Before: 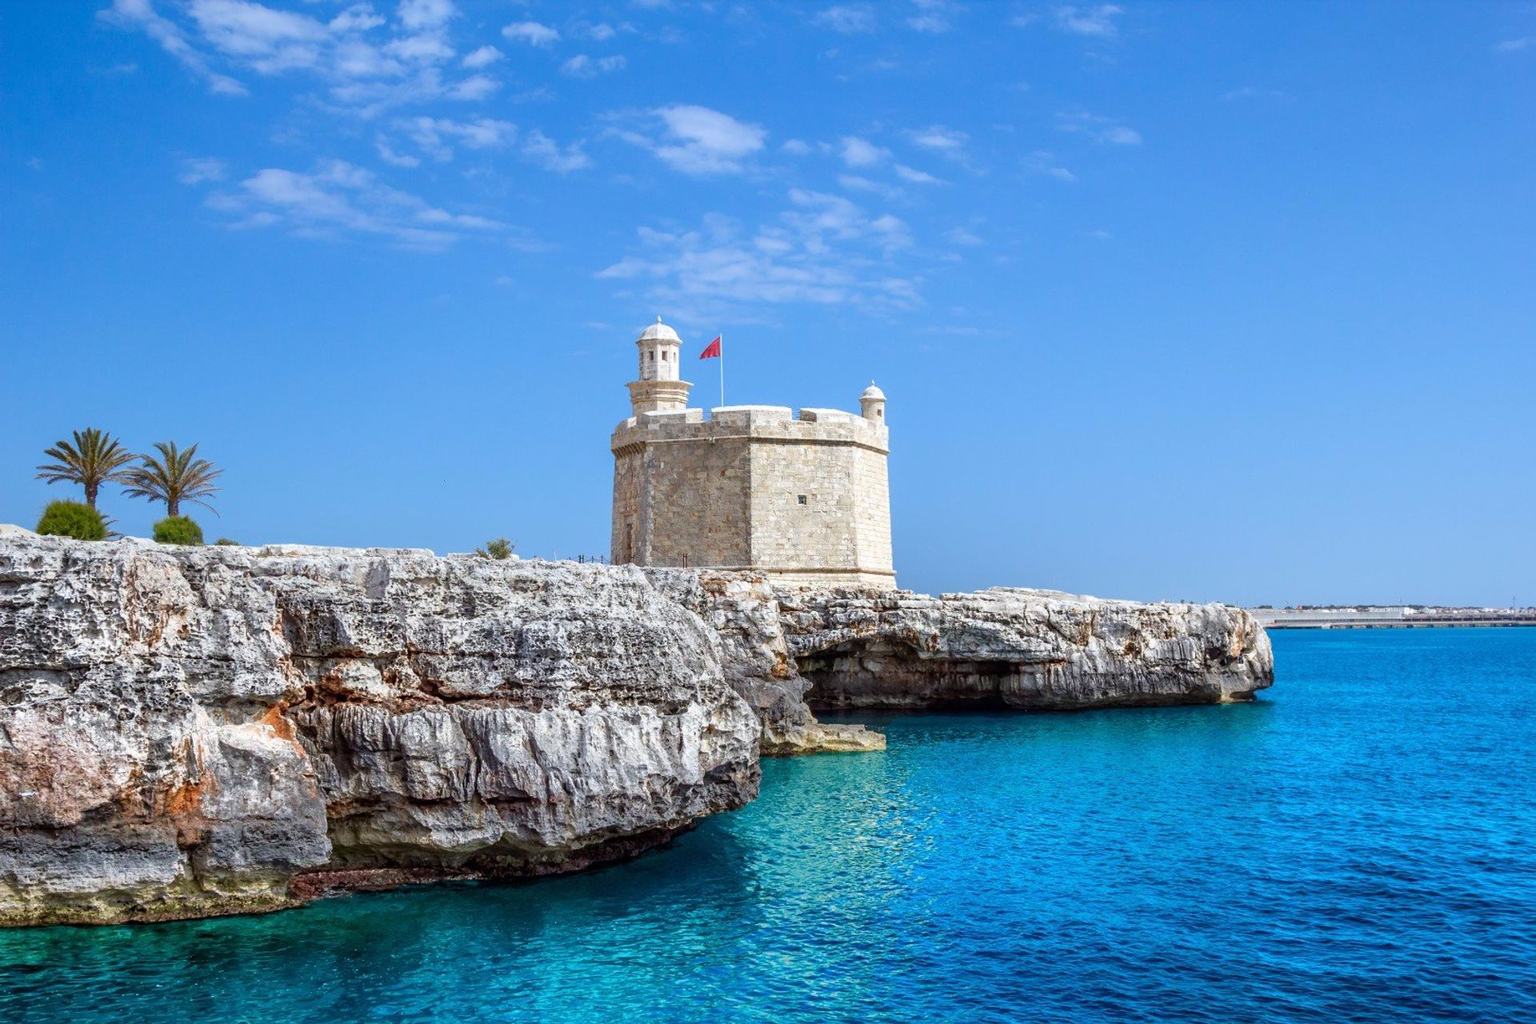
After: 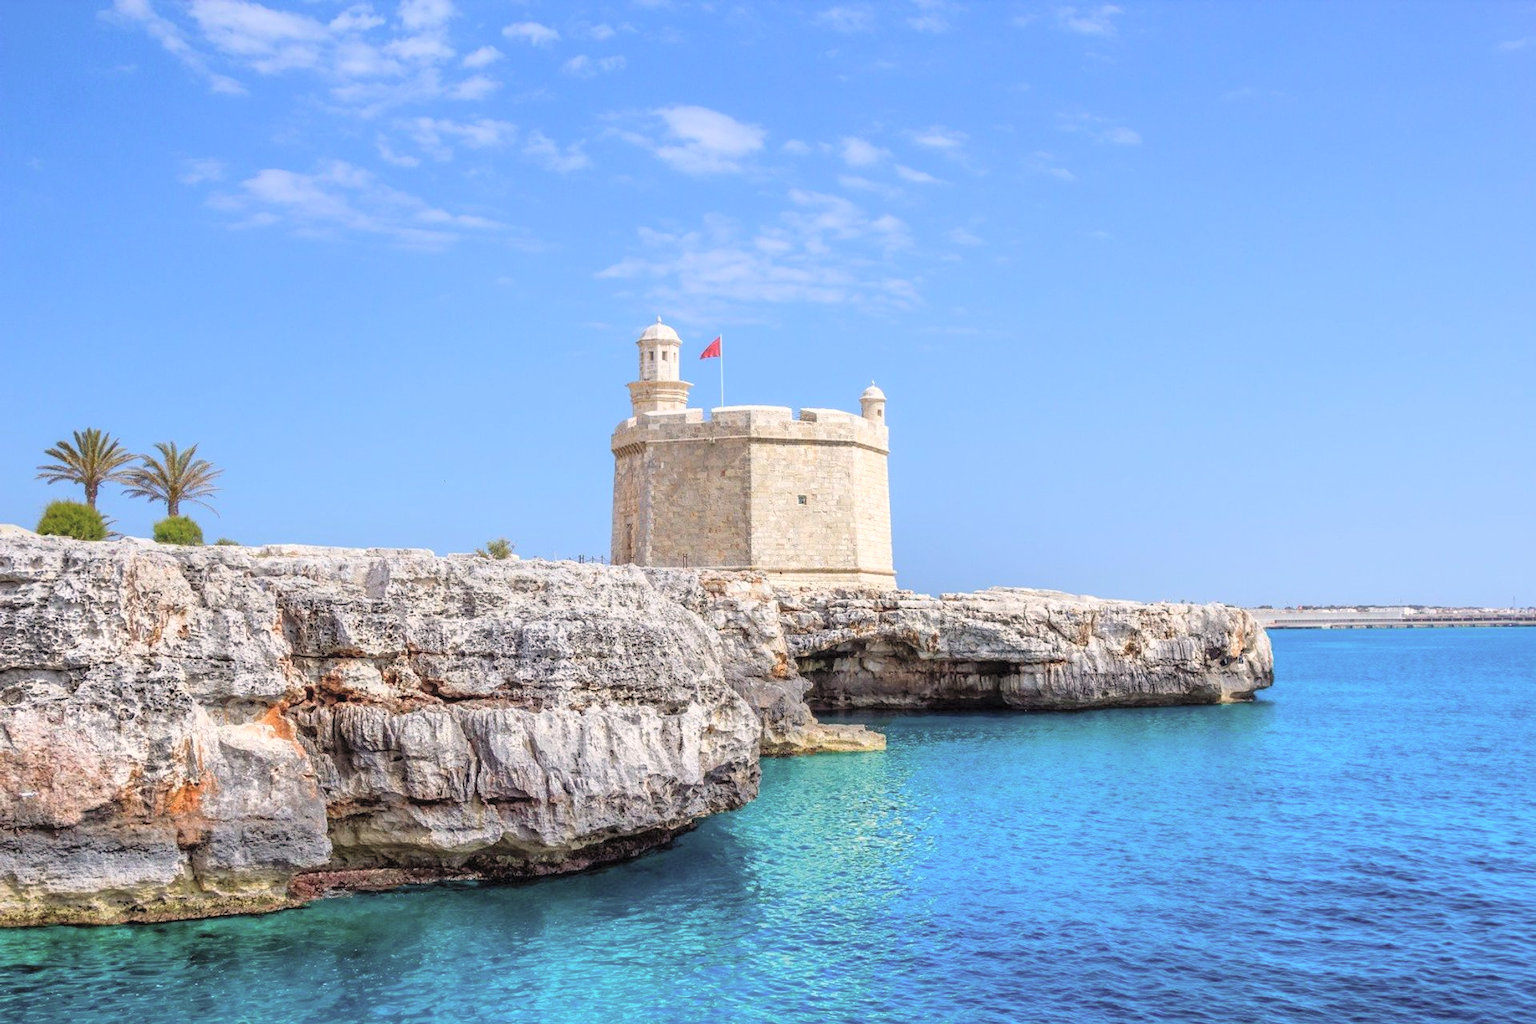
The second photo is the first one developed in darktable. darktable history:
contrast brightness saturation: brightness 0.28
color correction: highlights a* 3.84, highlights b* 5.07
